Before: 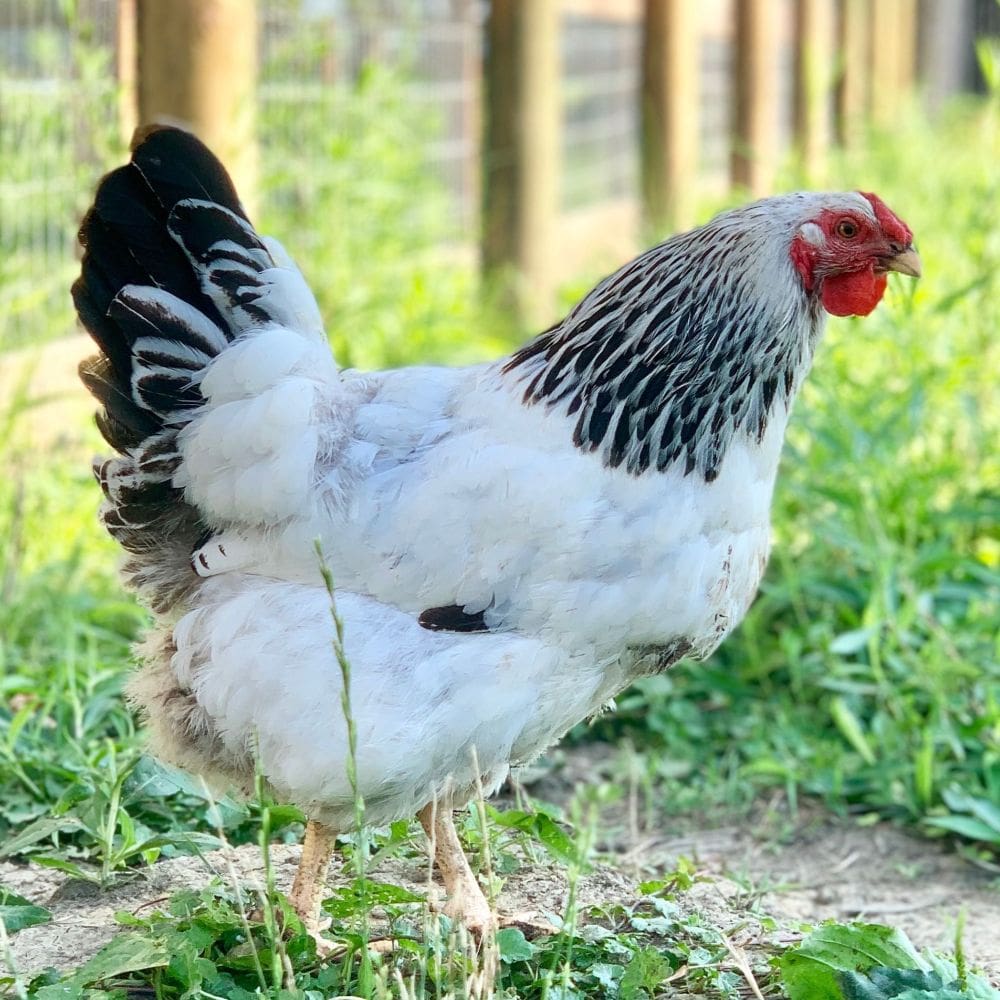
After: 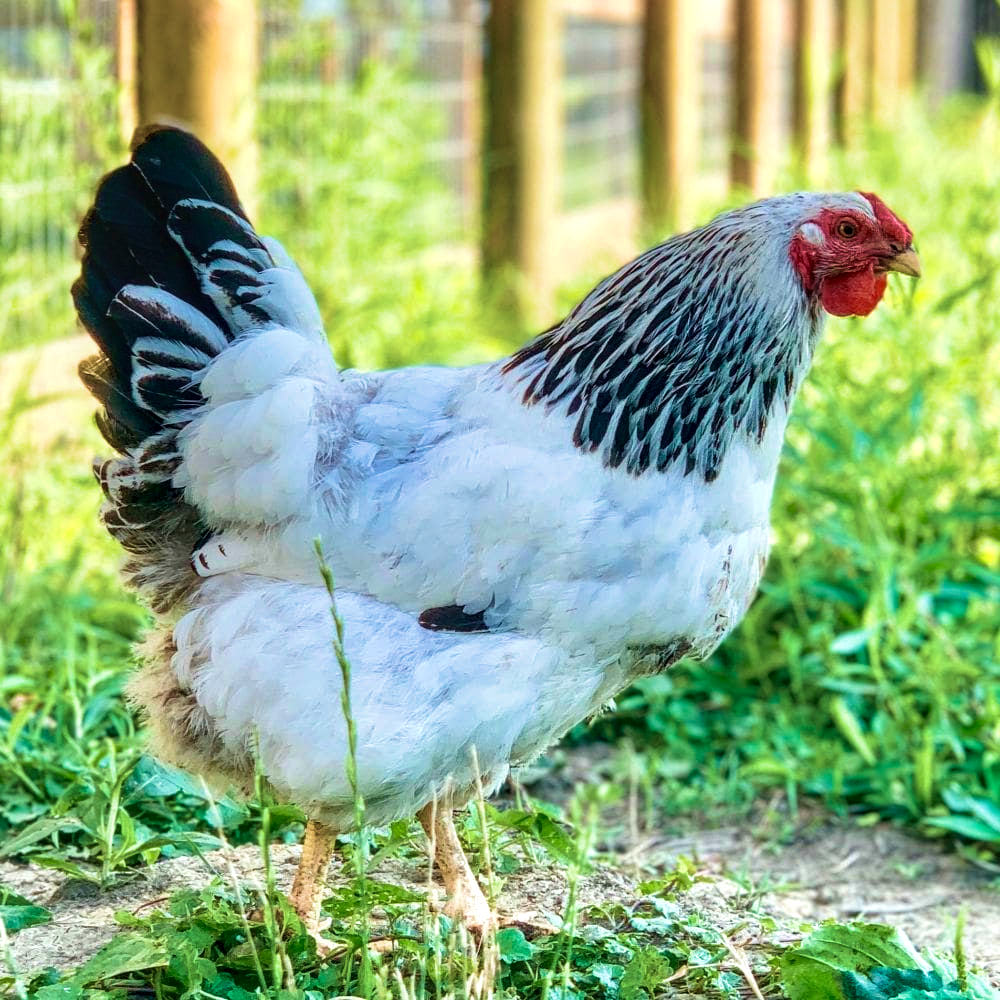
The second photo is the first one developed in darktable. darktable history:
velvia: strength 74.8%
color correction: highlights b* 0.018
local contrast: highlights 63%, detail 143%, midtone range 0.429
